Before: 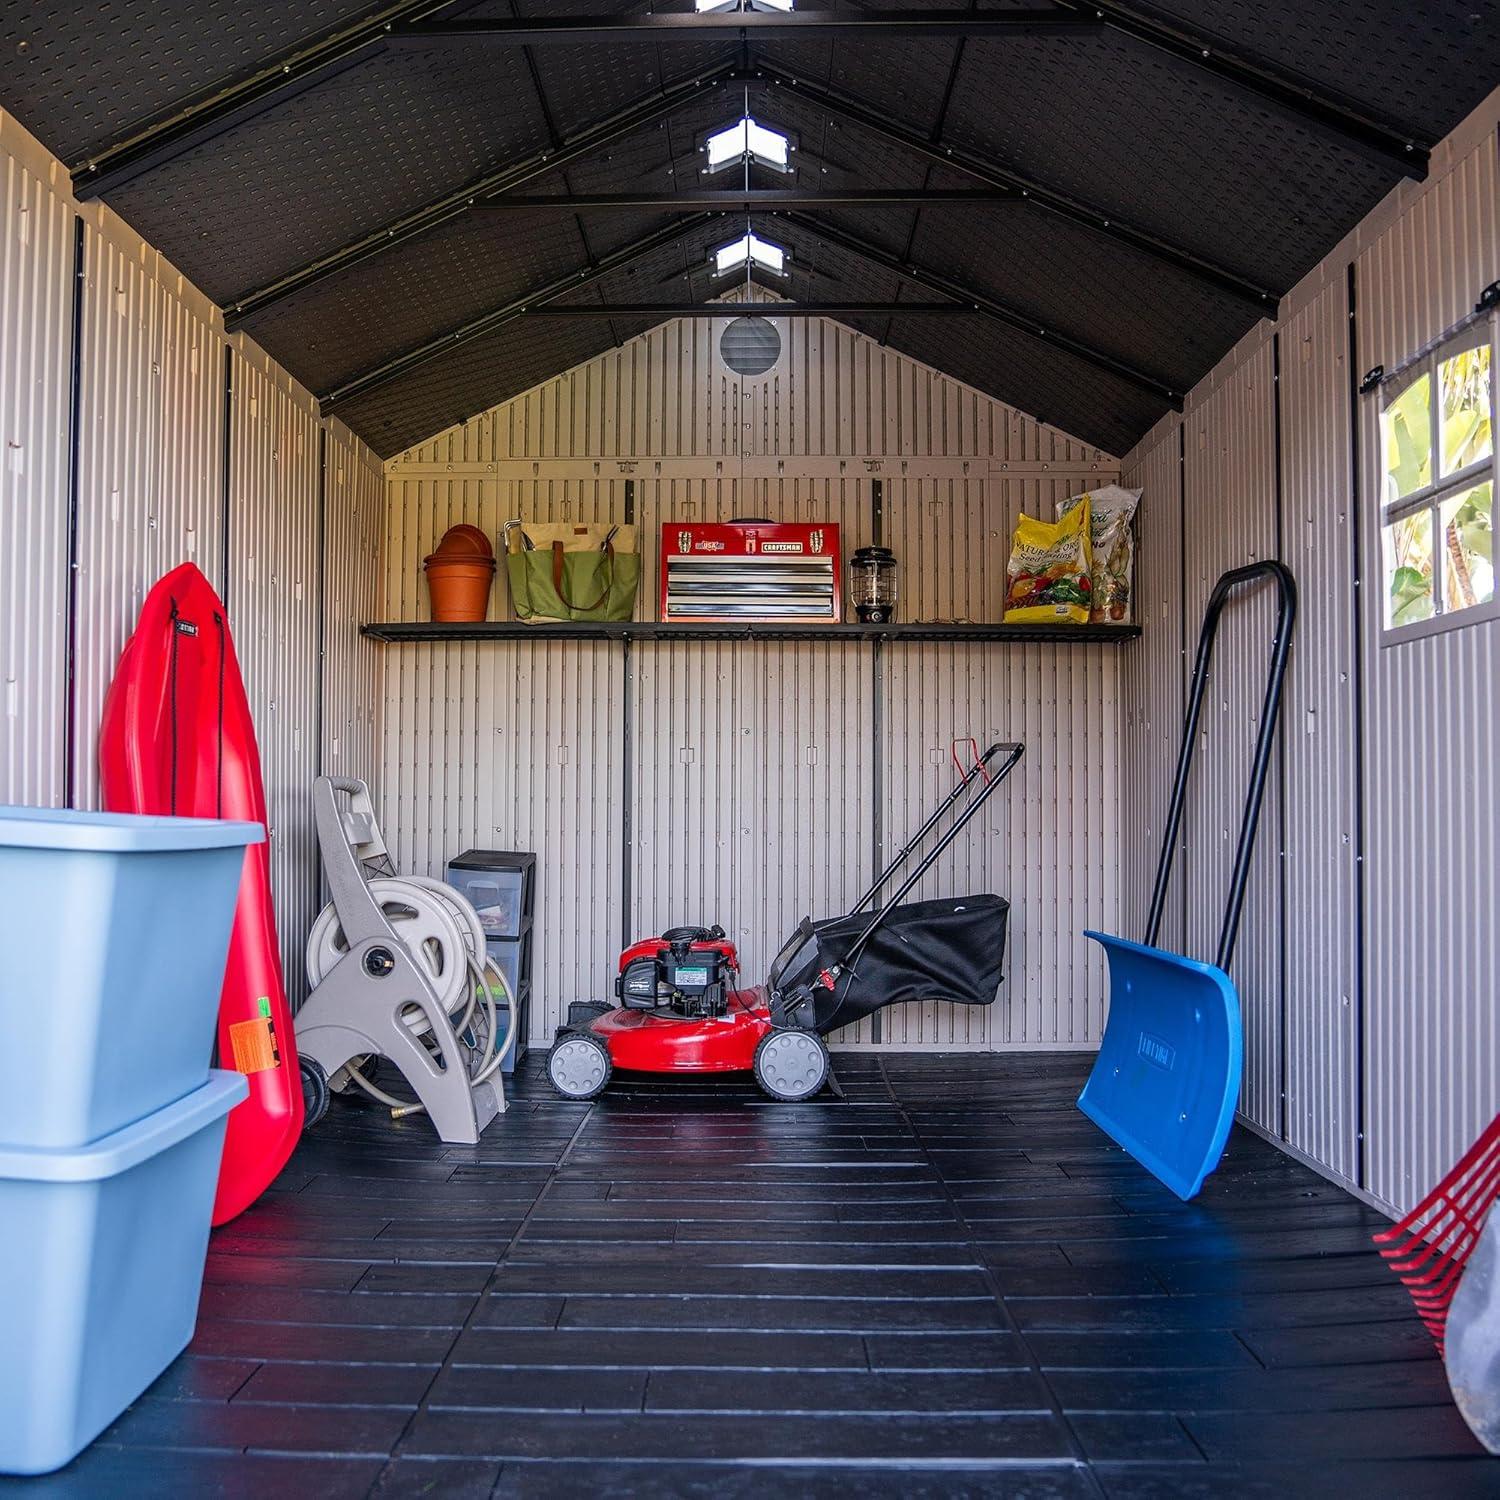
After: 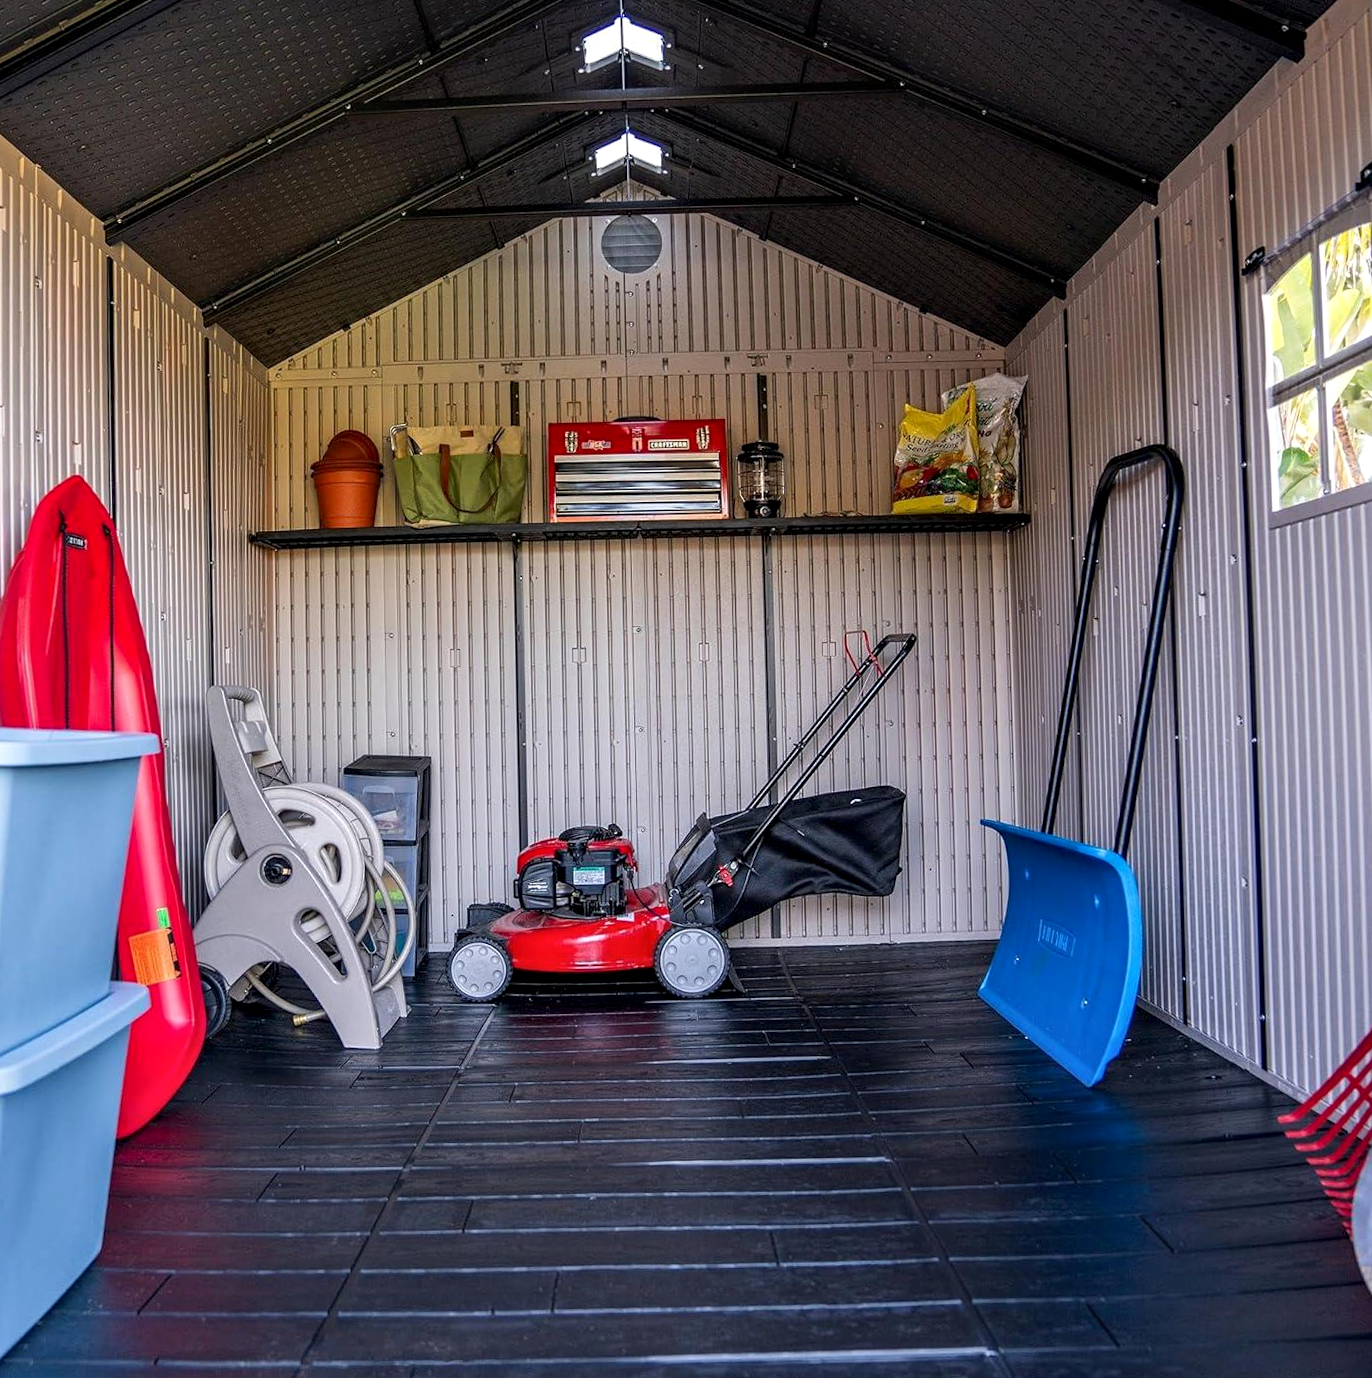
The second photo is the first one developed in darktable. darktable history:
crop and rotate: angle 1.53°, left 6.113%, top 5.688%
exposure: exposure 0.014 EV, compensate highlight preservation false
contrast equalizer: octaves 7, y [[0.6 ×6], [0.55 ×6], [0 ×6], [0 ×6], [0 ×6]], mix 0.308
